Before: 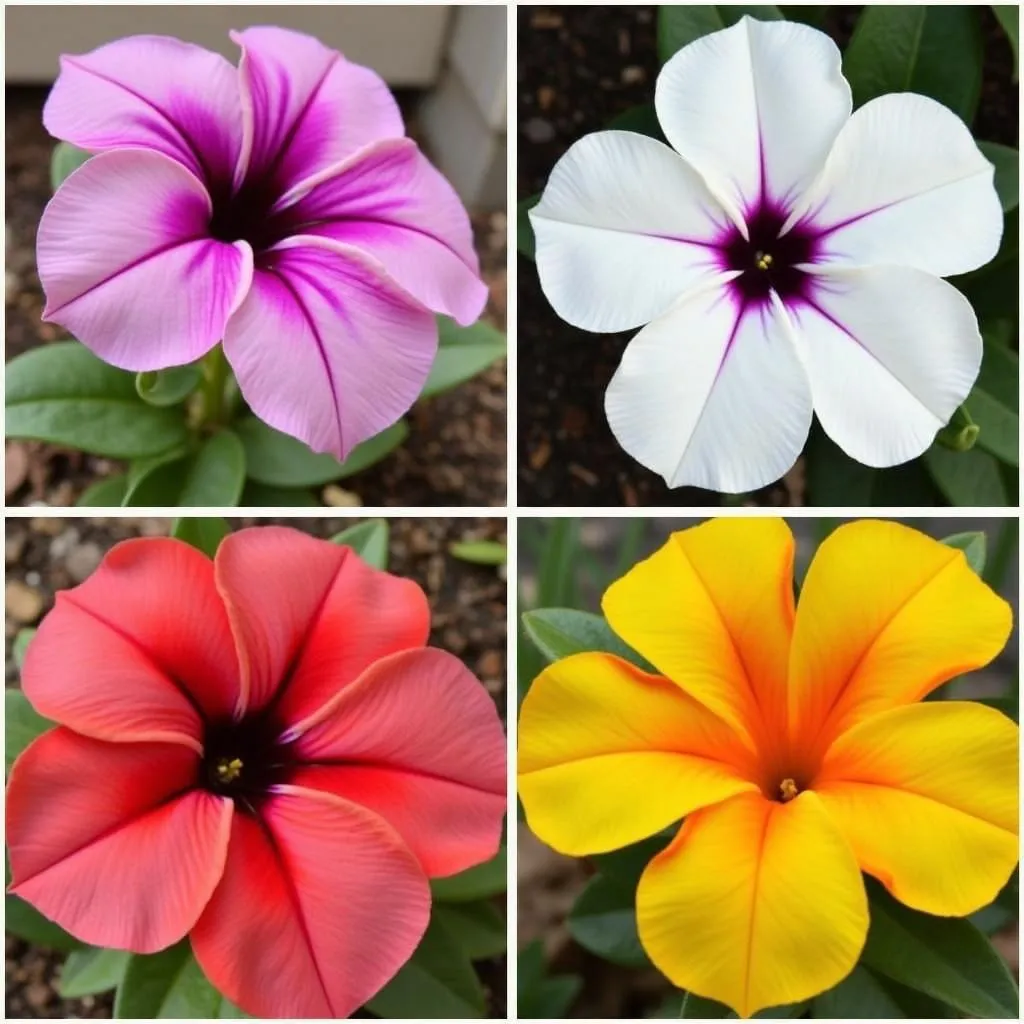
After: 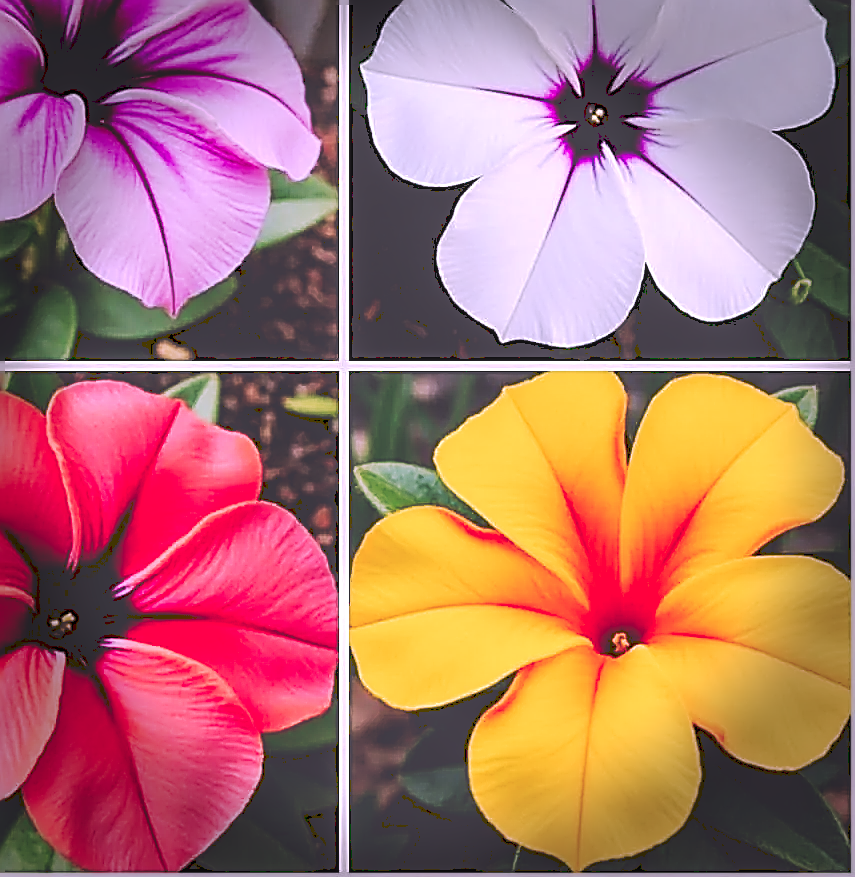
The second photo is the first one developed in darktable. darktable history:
tone curve: curves: ch0 [(0, 0) (0.003, 0.26) (0.011, 0.26) (0.025, 0.26) (0.044, 0.257) (0.069, 0.257) (0.1, 0.257) (0.136, 0.255) (0.177, 0.258) (0.224, 0.272) (0.277, 0.294) (0.335, 0.346) (0.399, 0.422) (0.468, 0.536) (0.543, 0.657) (0.623, 0.757) (0.709, 0.823) (0.801, 0.872) (0.898, 0.92) (1, 1)], preserve colors none
sharpen: amount 1.989
vignetting: fall-off start 76.06%, fall-off radius 27.9%, brightness -0.585, saturation -0.115, width/height ratio 0.978, dithering 16-bit output
crop: left 16.454%, top 14.333%
color correction: highlights a* 15.68, highlights b* -19.96
levels: mode automatic, levels [0, 0.48, 0.961]
local contrast: on, module defaults
